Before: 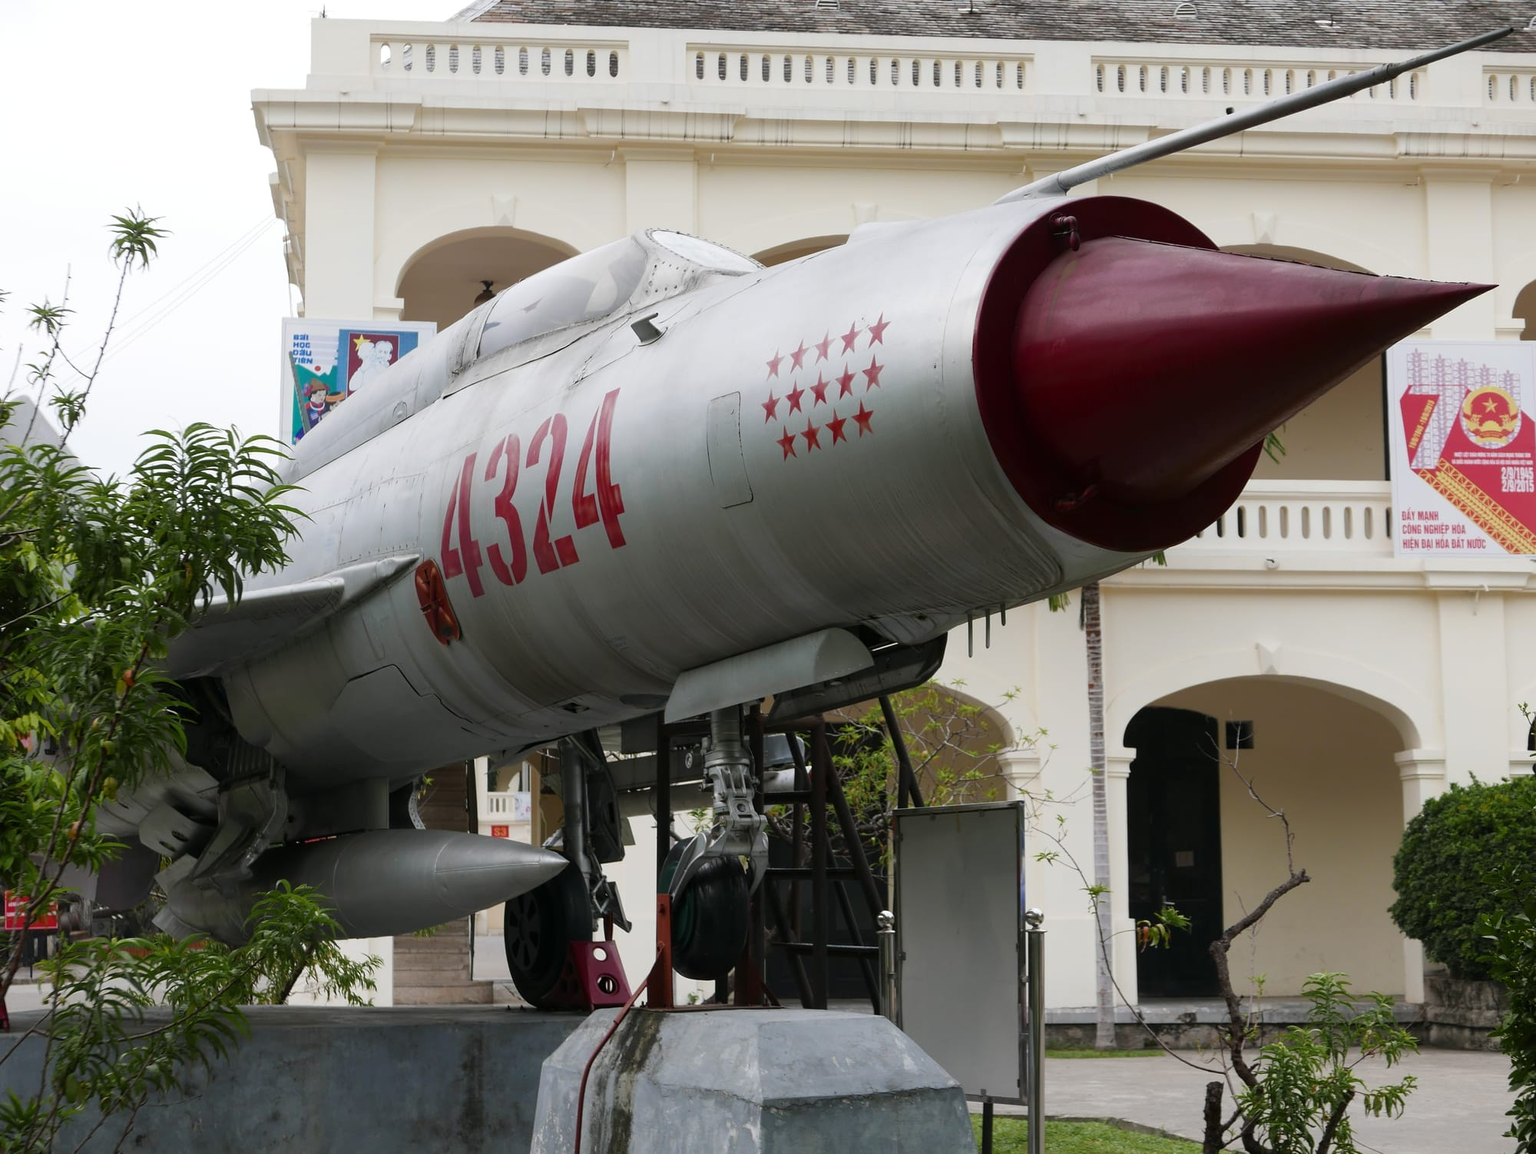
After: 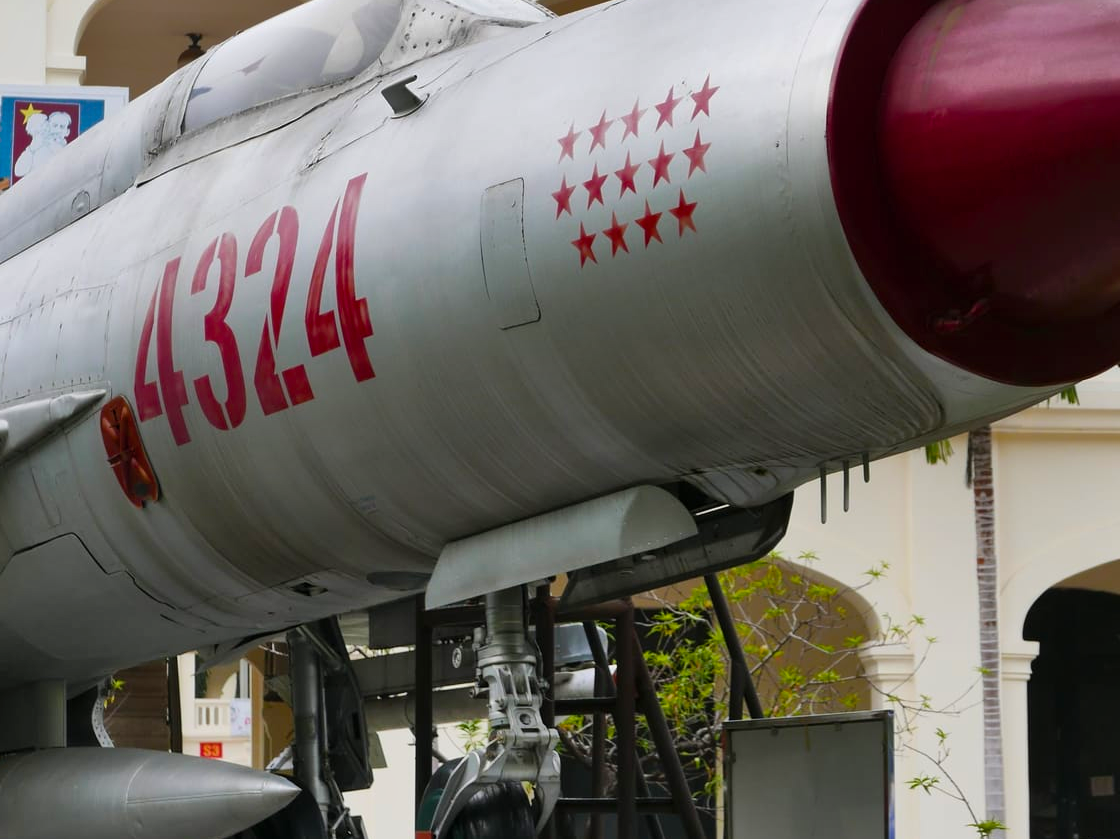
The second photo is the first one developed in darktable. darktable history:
color balance rgb: linear chroma grading › shadows -7.905%, linear chroma grading › global chroma 9.687%, perceptual saturation grading › global saturation 29.376%
crop and rotate: left 22.012%, top 22.139%, right 21.939%, bottom 21.975%
shadows and highlights: soften with gaussian
